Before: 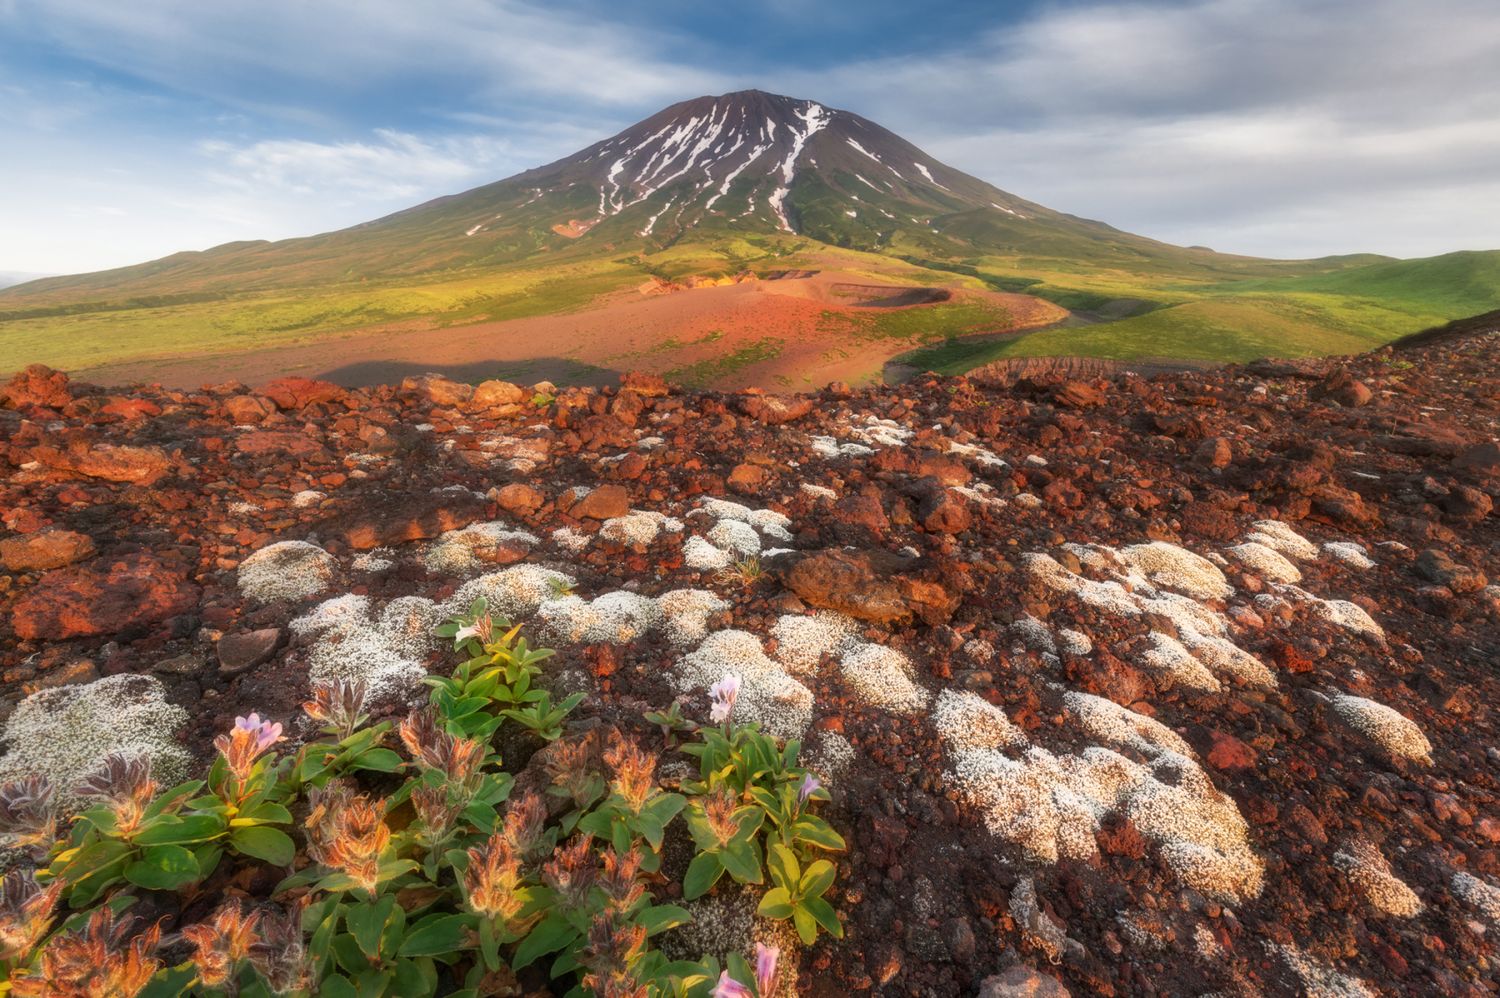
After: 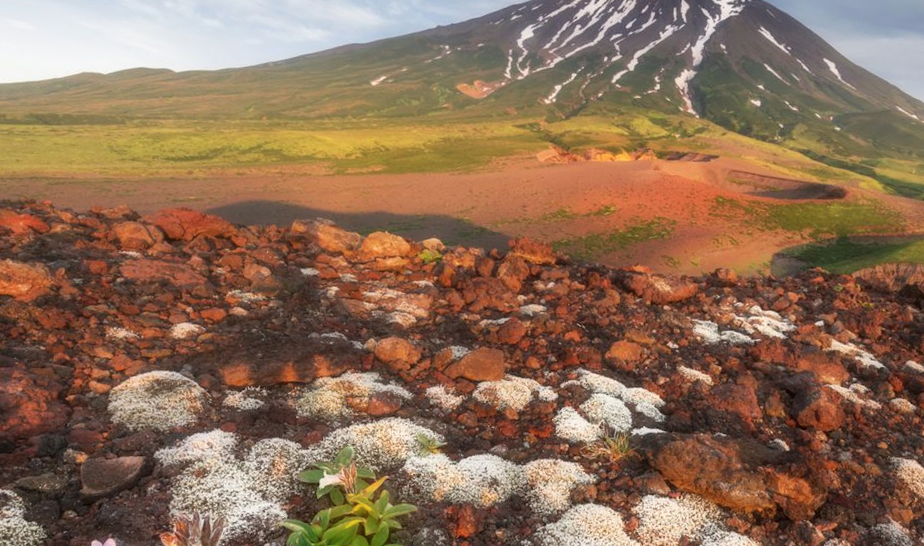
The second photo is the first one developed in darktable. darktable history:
contrast brightness saturation: saturation -0.048
crop and rotate: angle -5.82°, left 2.164%, top 6.889%, right 27.154%, bottom 30.285%
